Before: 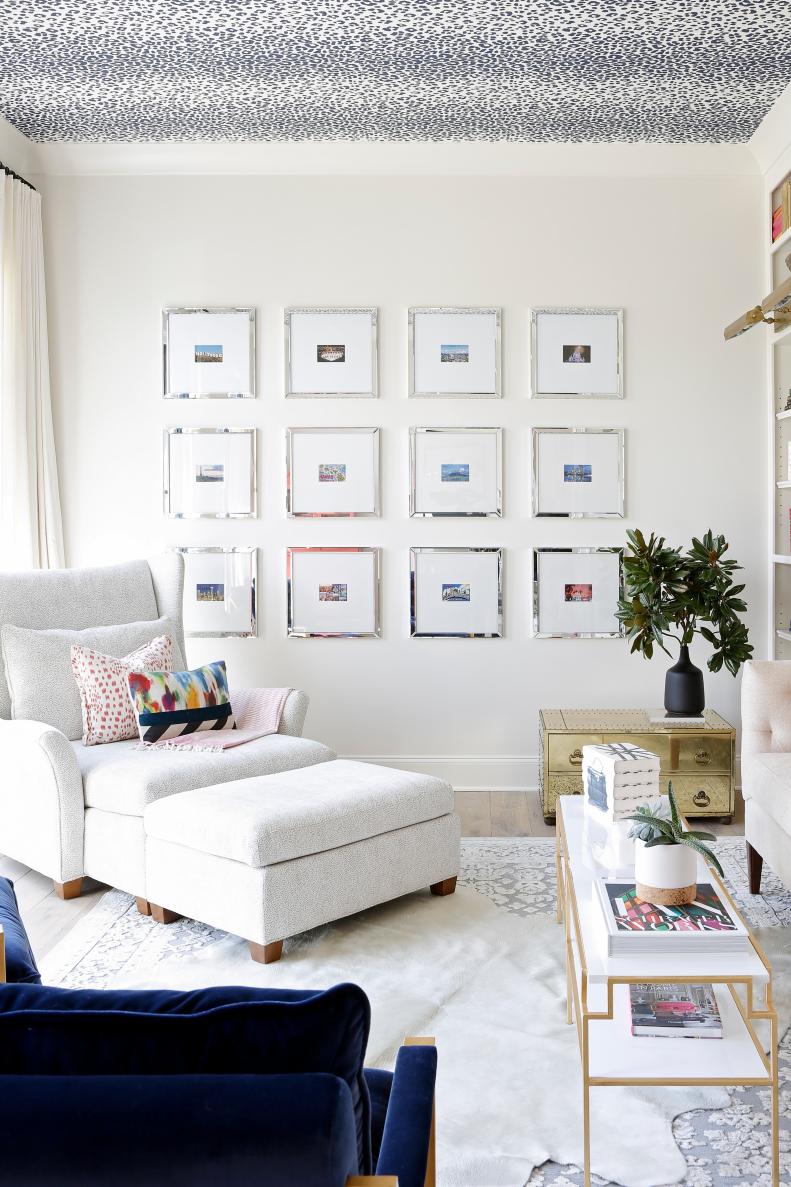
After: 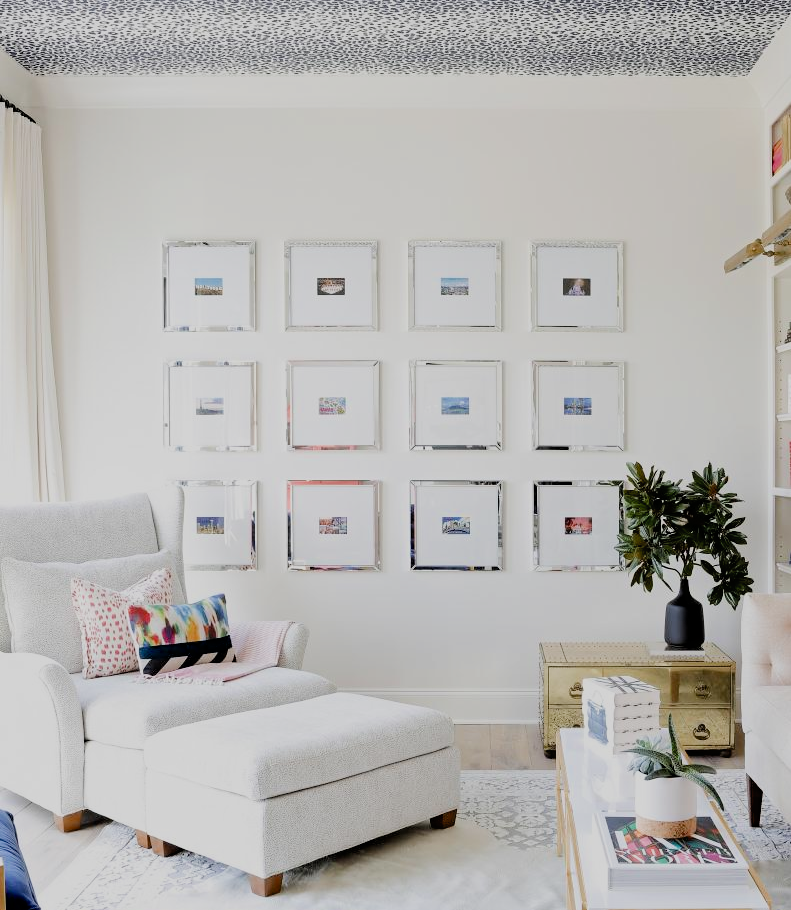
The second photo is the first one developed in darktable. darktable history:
crop: top 5.652%, bottom 17.66%
filmic rgb: black relative exposure -7.65 EV, white relative exposure 4.56 EV, hardness 3.61, add noise in highlights 0, color science v3 (2019), use custom middle-gray values true, contrast in highlights soft
exposure: black level correction 0.01, exposure 0.011 EV, compensate highlight preservation false
